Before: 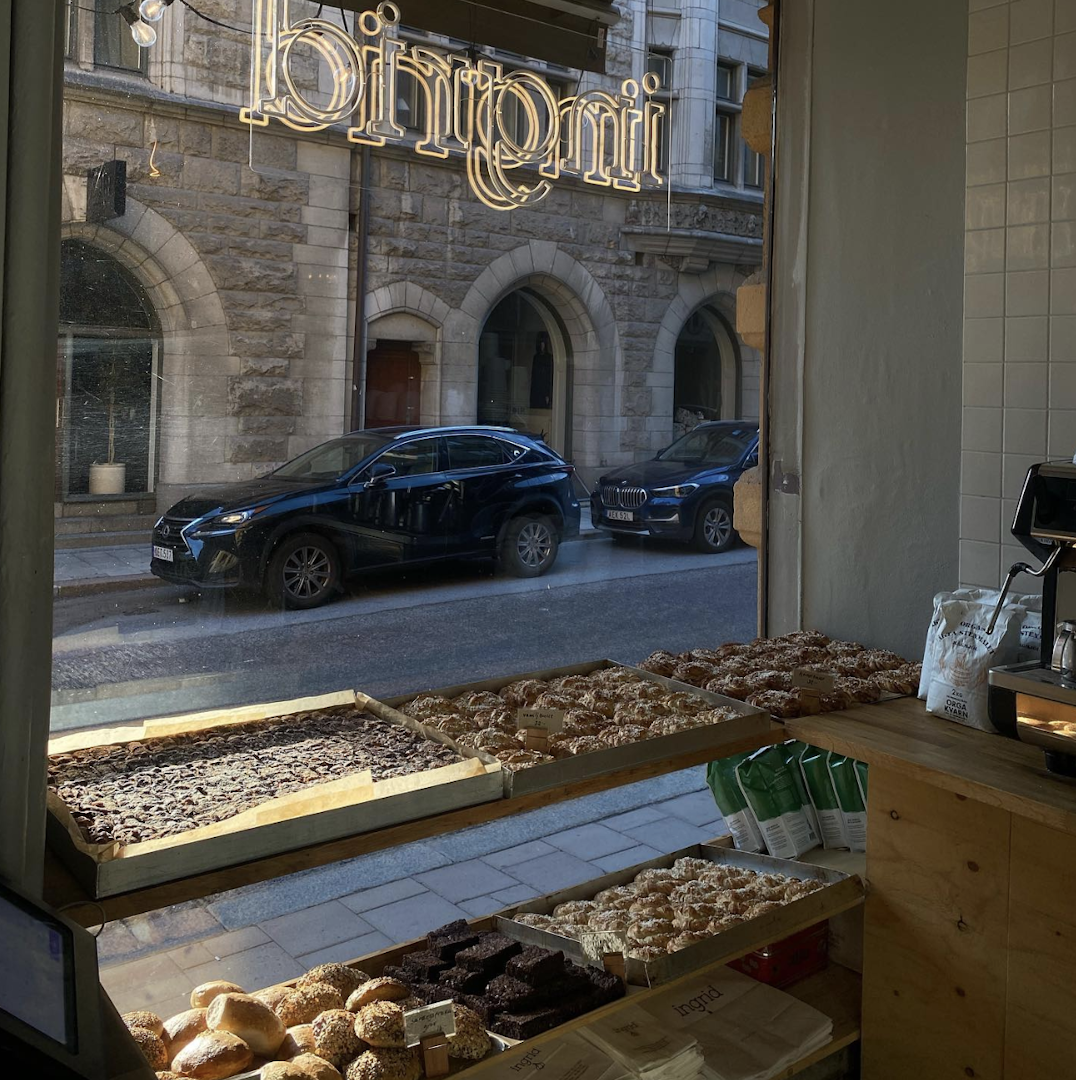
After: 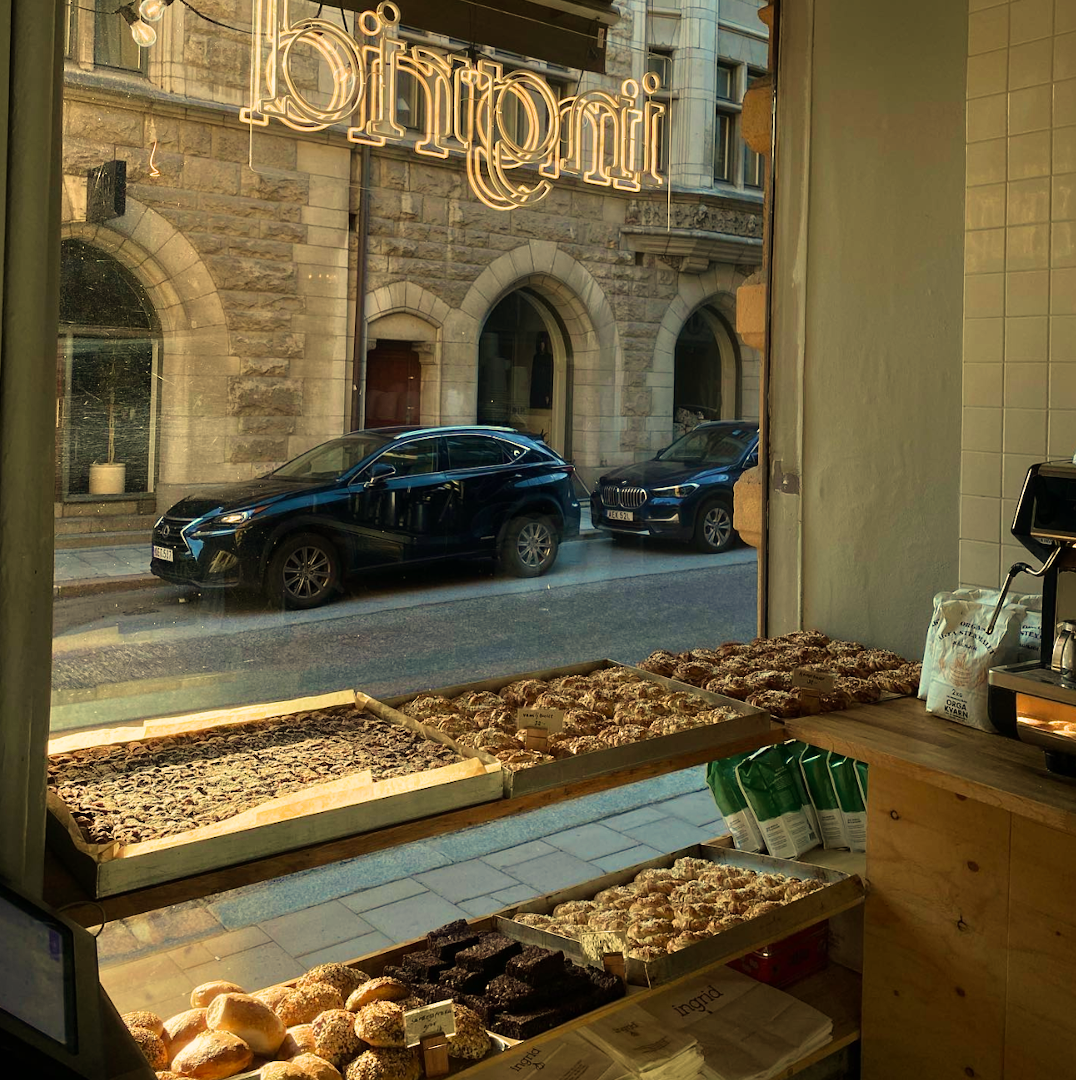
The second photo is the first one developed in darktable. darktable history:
exposure: compensate highlight preservation false
white balance: red 1.08, blue 0.791
tone equalizer: -8 EV 0.001 EV, -7 EV -0.004 EV, -6 EV 0.009 EV, -5 EV 0.032 EV, -4 EV 0.276 EV, -3 EV 0.644 EV, -2 EV 0.584 EV, -1 EV 0.187 EV, +0 EV 0.024 EV
filmic rgb: black relative exposure -16 EV, white relative exposure 2.93 EV, hardness 10.04, color science v6 (2022)
velvia: on, module defaults
